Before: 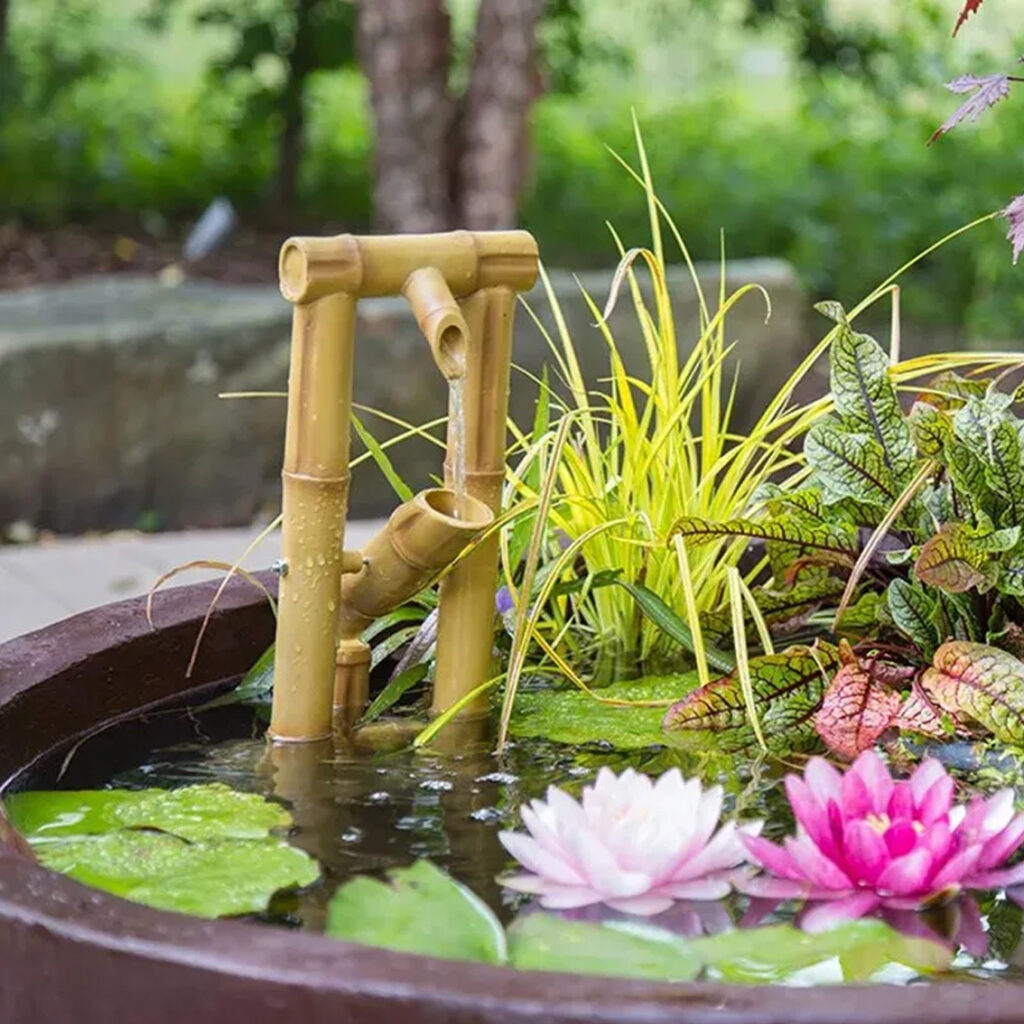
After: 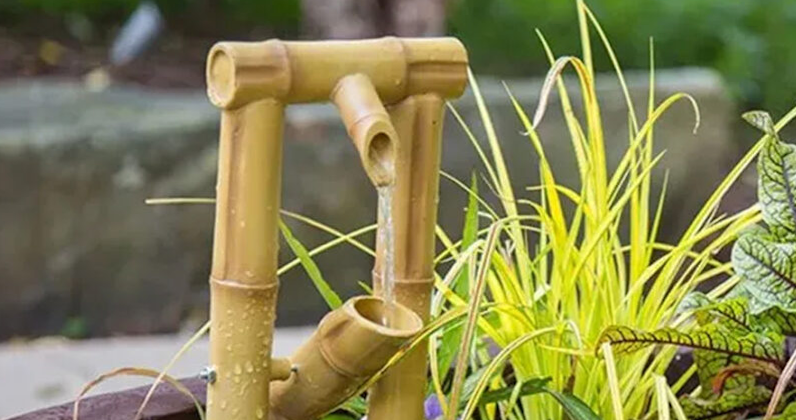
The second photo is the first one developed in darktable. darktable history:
crop: left 7.036%, top 18.398%, right 14.379%, bottom 40.043%
rotate and perspective: rotation 0.174°, lens shift (vertical) 0.013, lens shift (horizontal) 0.019, shear 0.001, automatic cropping original format, crop left 0.007, crop right 0.991, crop top 0.016, crop bottom 0.997
